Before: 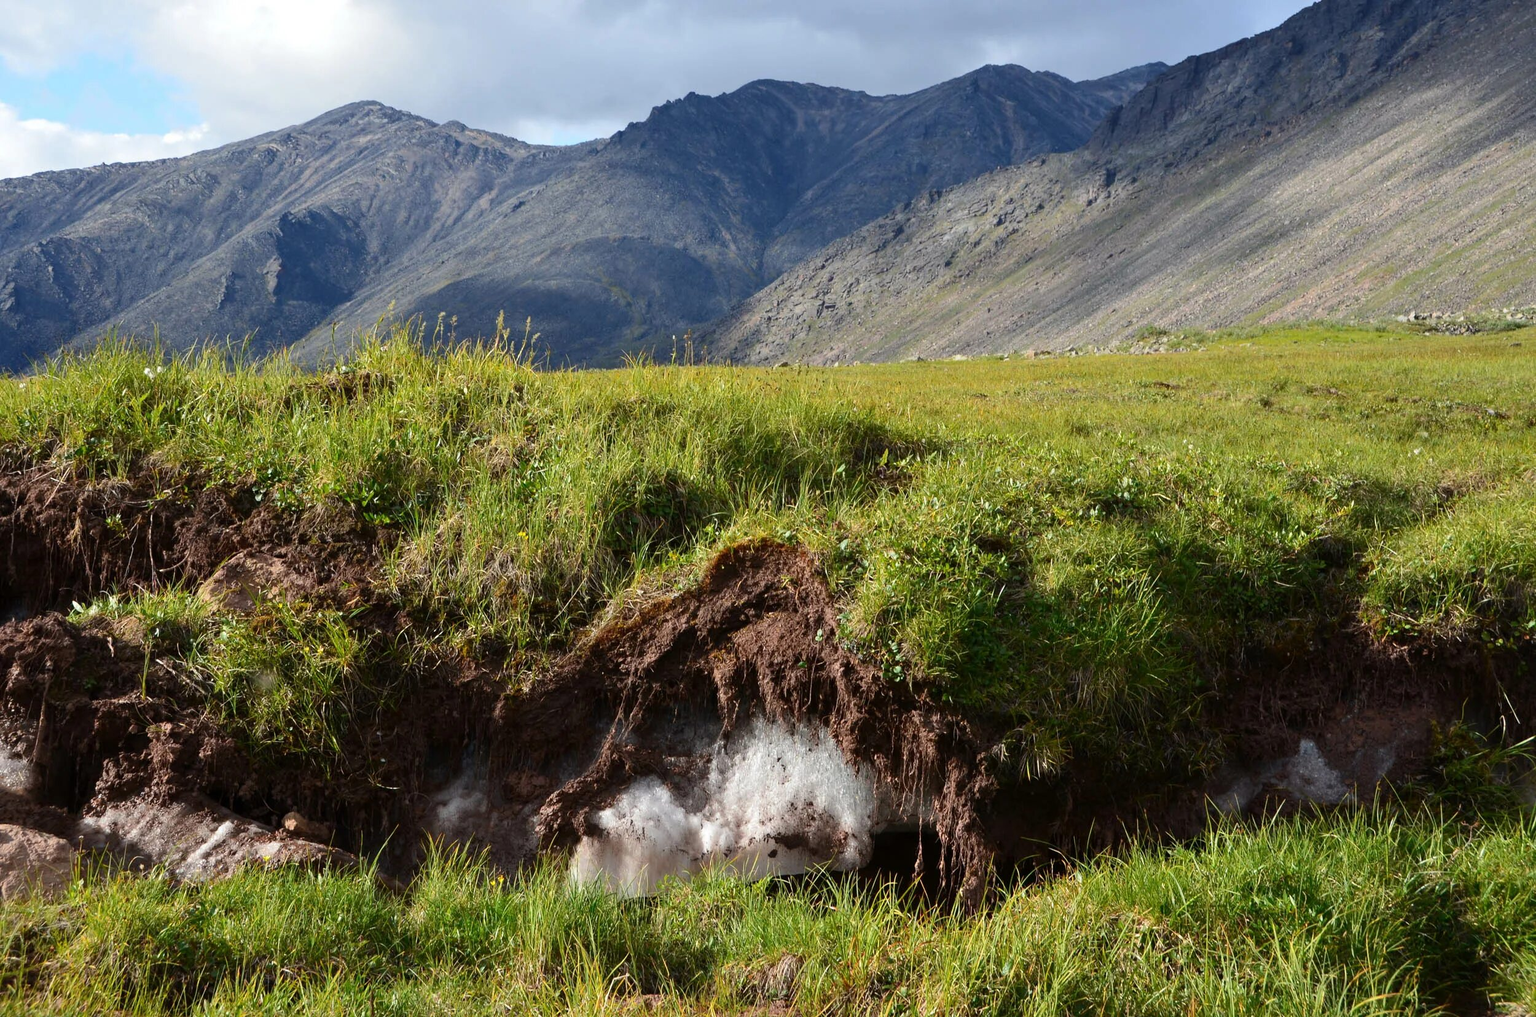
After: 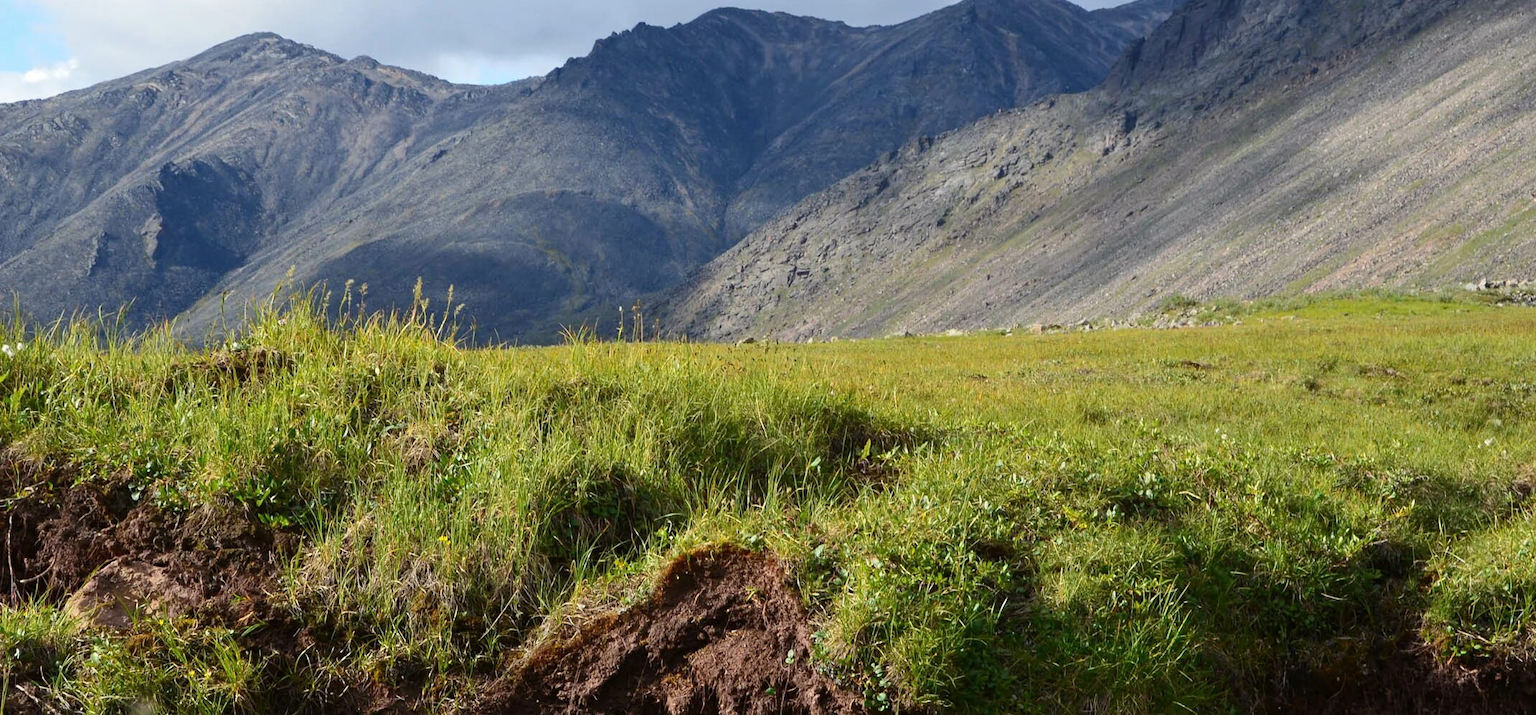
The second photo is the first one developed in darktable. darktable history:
crop and rotate: left 9.283%, top 7.207%, right 5.058%, bottom 32.511%
